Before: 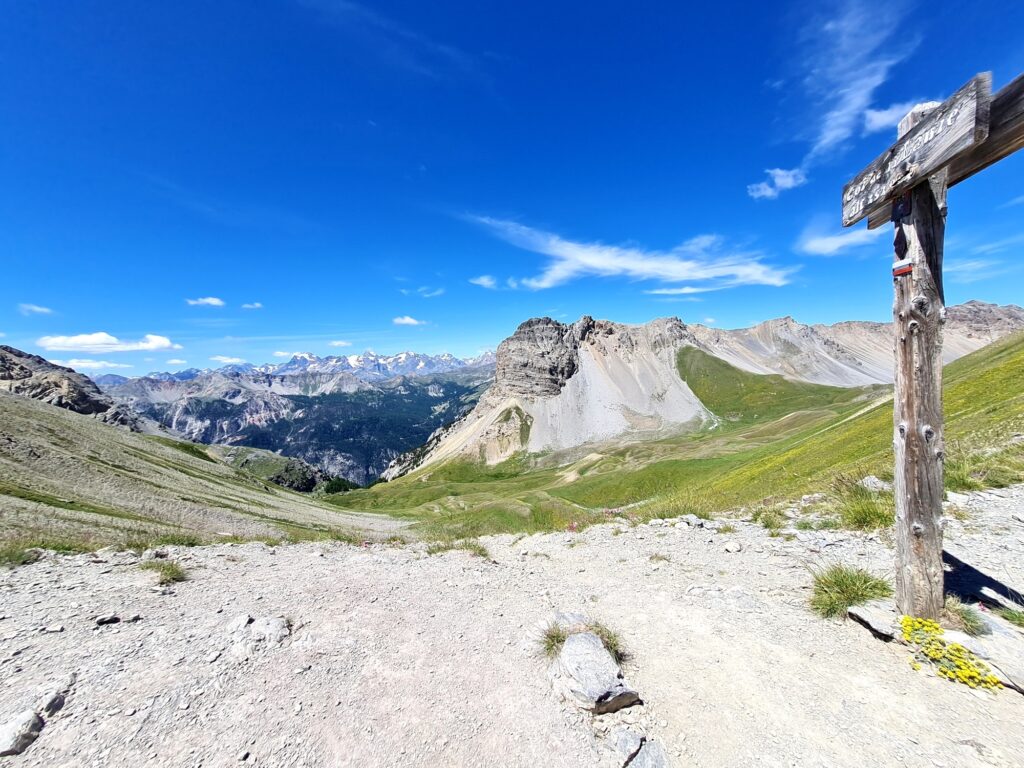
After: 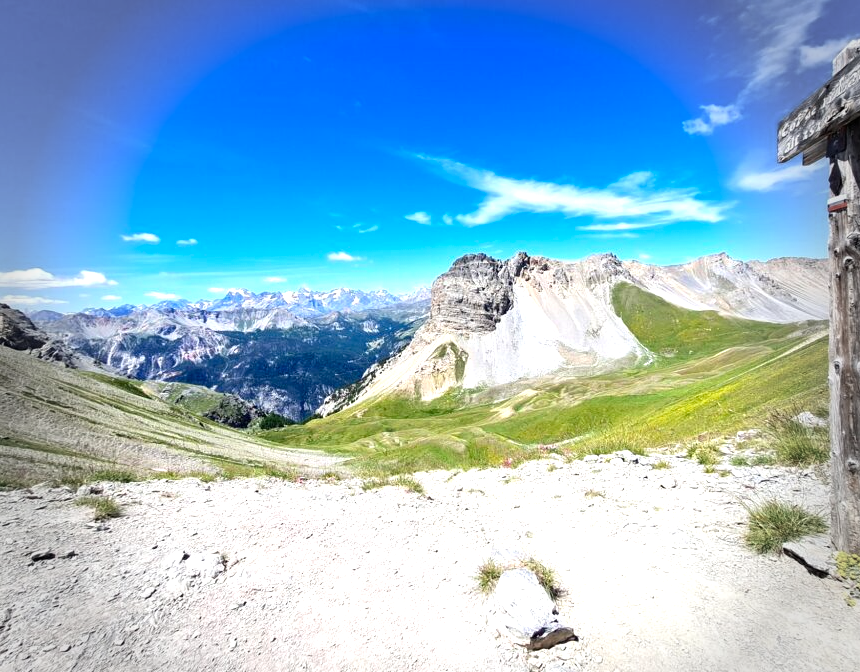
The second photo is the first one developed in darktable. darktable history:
crop: left 6.383%, top 8.376%, right 9.546%, bottom 4.035%
exposure: exposure 0.61 EV, compensate exposure bias true, compensate highlight preservation false
vignetting: fall-off start 68.28%, fall-off radius 30.59%, width/height ratio 0.989, shape 0.845
contrast brightness saturation: saturation 0.184
